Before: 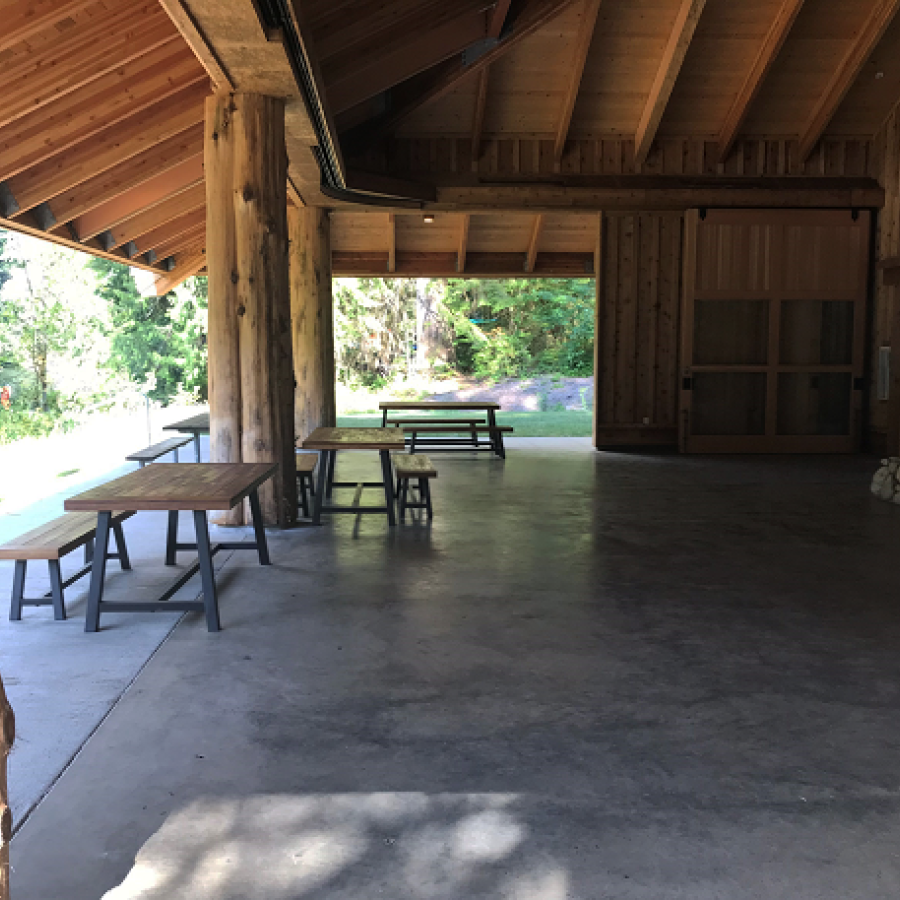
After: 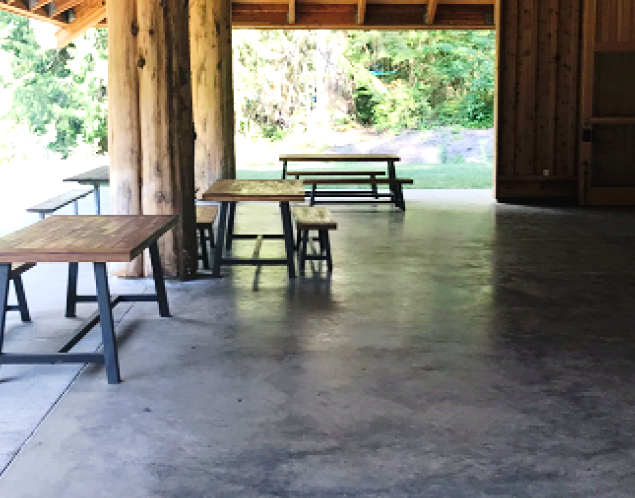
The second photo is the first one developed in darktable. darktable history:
crop: left 11.123%, top 27.61%, right 18.3%, bottom 17.034%
exposure: black level correction 0.001, exposure 0.5 EV, compensate exposure bias true, compensate highlight preservation false
tone curve: curves: ch0 [(0, 0) (0.003, 0.016) (0.011, 0.019) (0.025, 0.023) (0.044, 0.029) (0.069, 0.042) (0.1, 0.068) (0.136, 0.101) (0.177, 0.143) (0.224, 0.21) (0.277, 0.289) (0.335, 0.379) (0.399, 0.476) (0.468, 0.569) (0.543, 0.654) (0.623, 0.75) (0.709, 0.822) (0.801, 0.893) (0.898, 0.946) (1, 1)], preserve colors none
